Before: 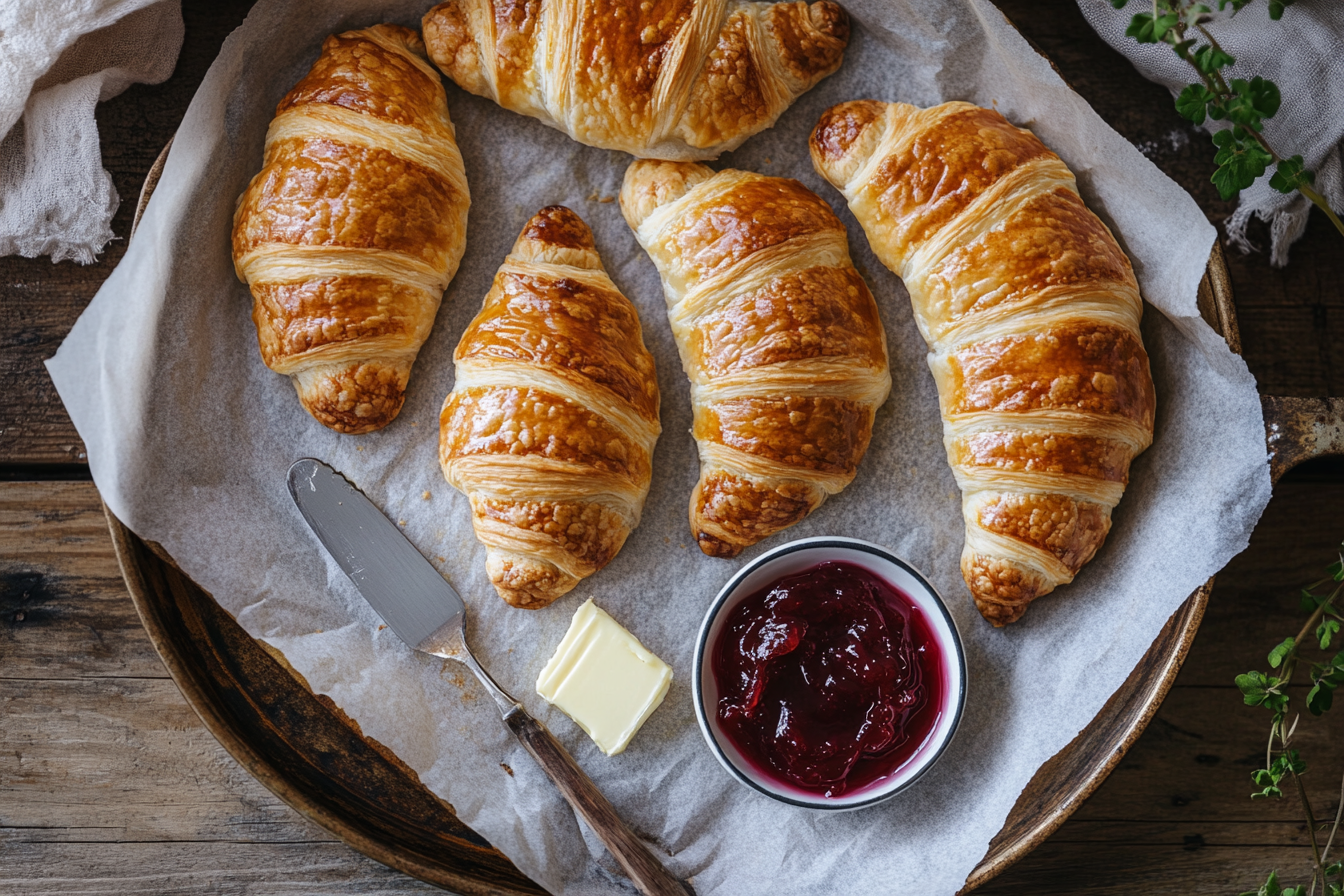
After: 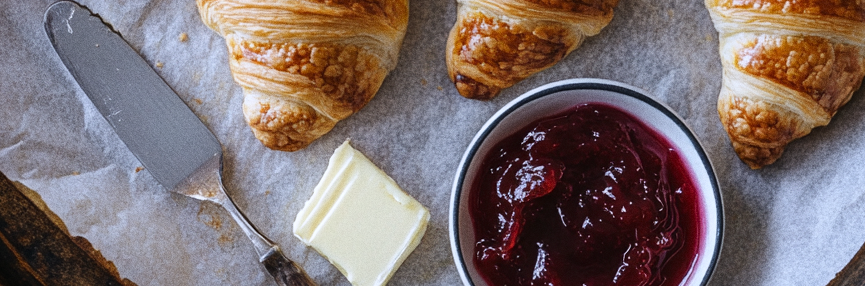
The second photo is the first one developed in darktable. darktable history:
white balance: red 0.984, blue 1.059
crop: left 18.091%, top 51.13%, right 17.525%, bottom 16.85%
grain: coarseness 0.09 ISO
